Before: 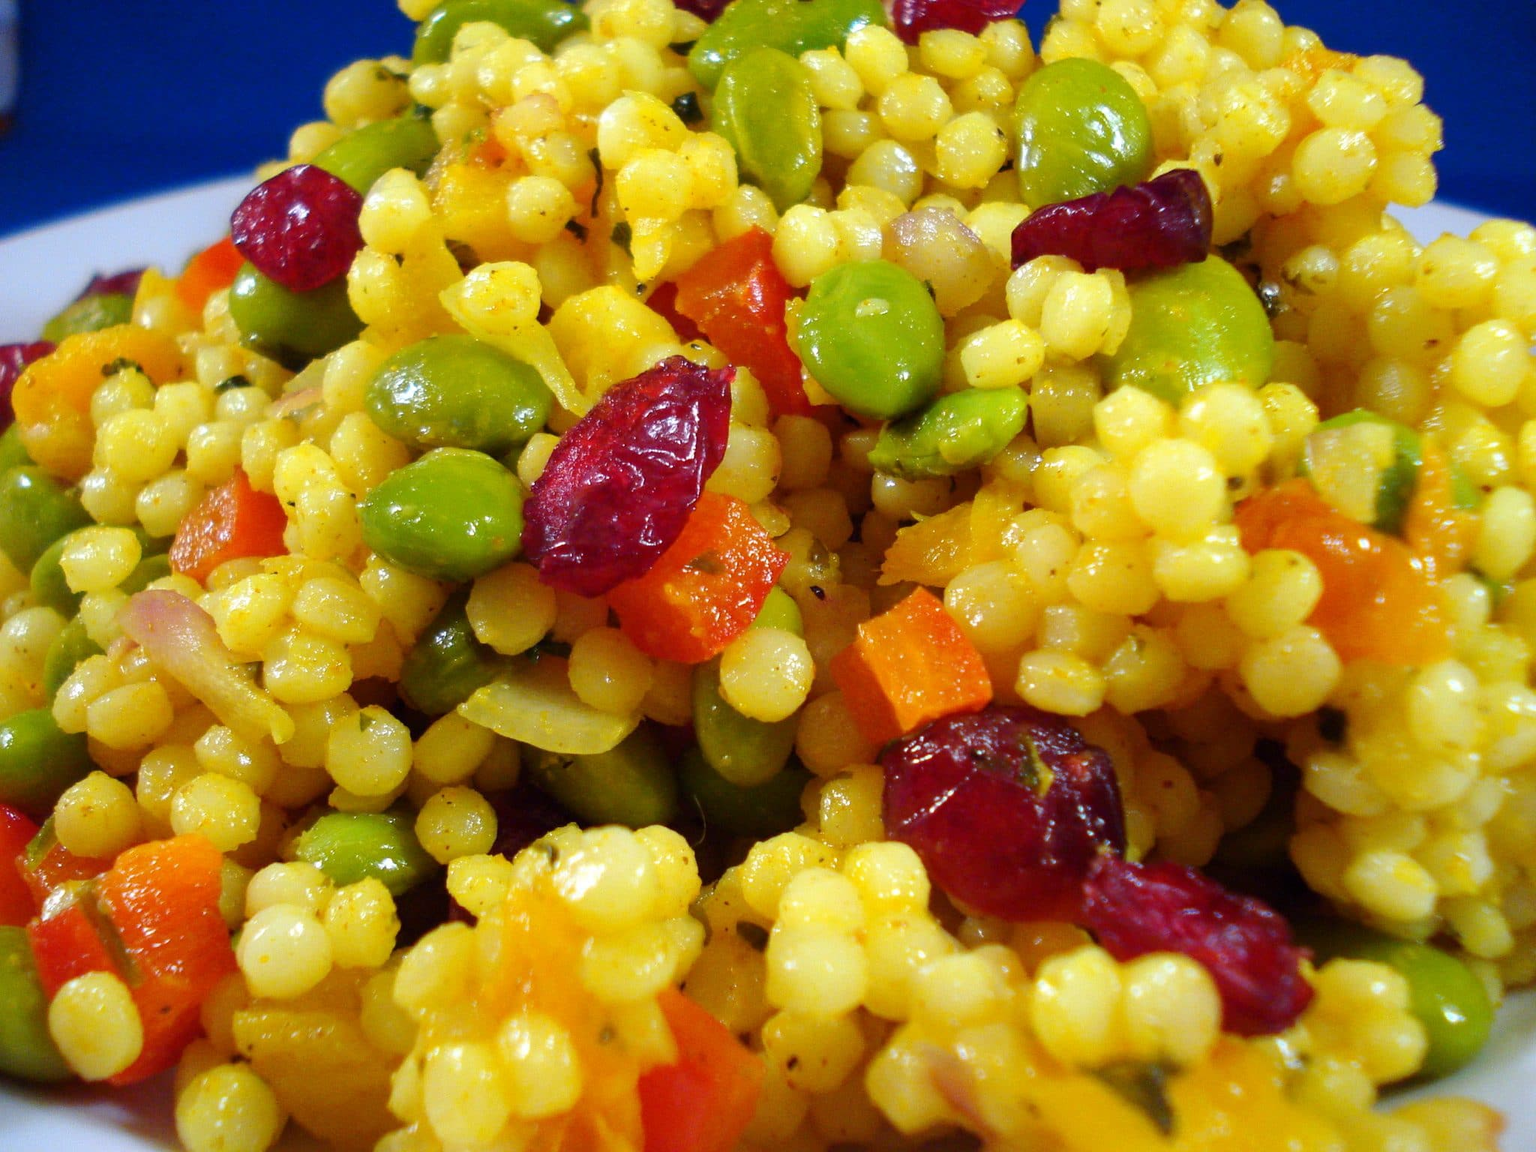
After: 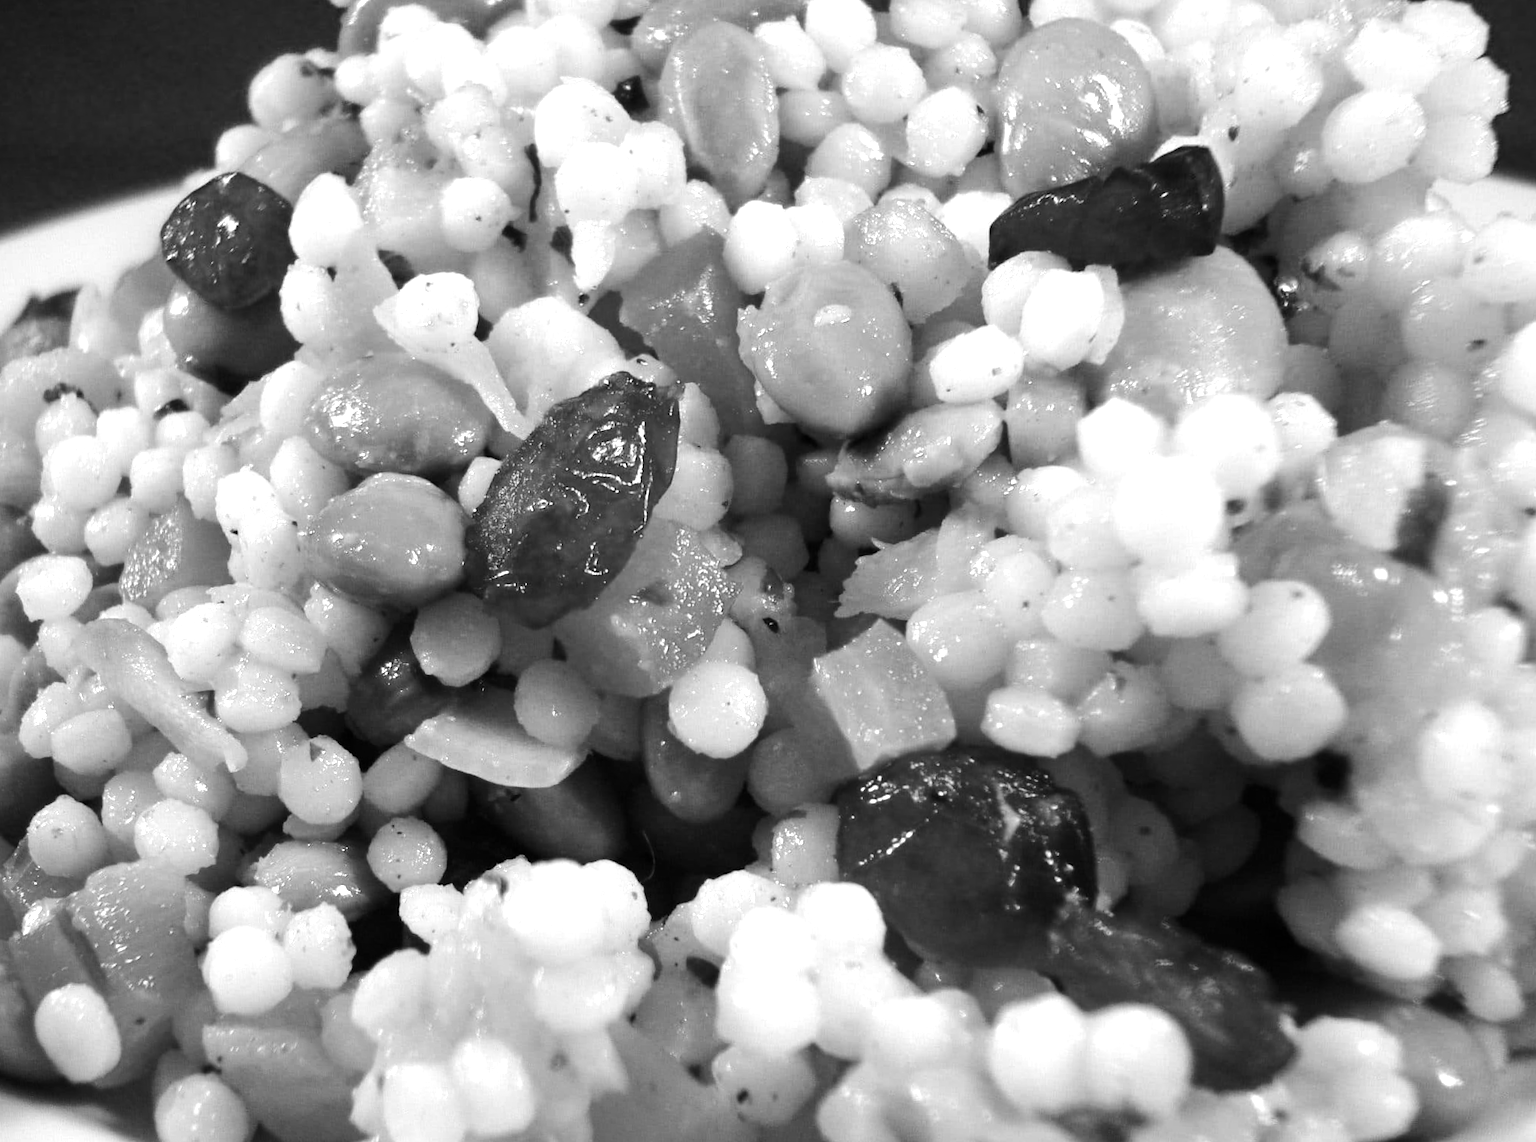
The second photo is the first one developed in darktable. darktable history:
monochrome: on, module defaults
rotate and perspective: rotation 0.062°, lens shift (vertical) 0.115, lens shift (horizontal) -0.133, crop left 0.047, crop right 0.94, crop top 0.061, crop bottom 0.94
tone equalizer: -8 EV -0.75 EV, -7 EV -0.7 EV, -6 EV -0.6 EV, -5 EV -0.4 EV, -3 EV 0.4 EV, -2 EV 0.6 EV, -1 EV 0.7 EV, +0 EV 0.75 EV, edges refinement/feathering 500, mask exposure compensation -1.57 EV, preserve details no
